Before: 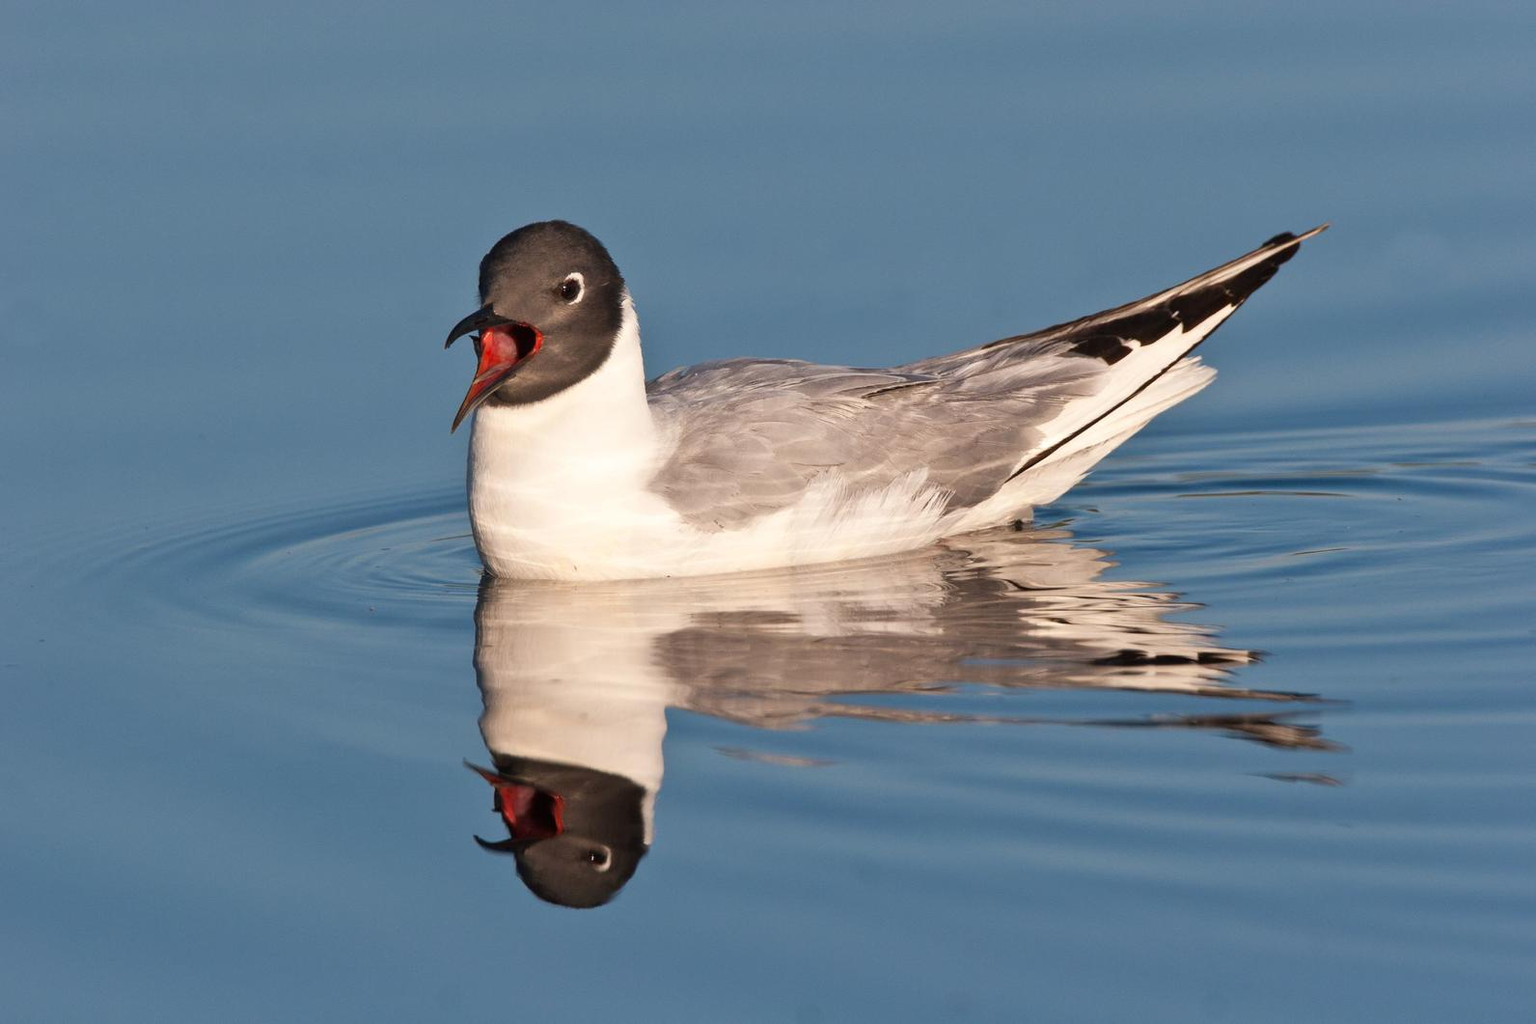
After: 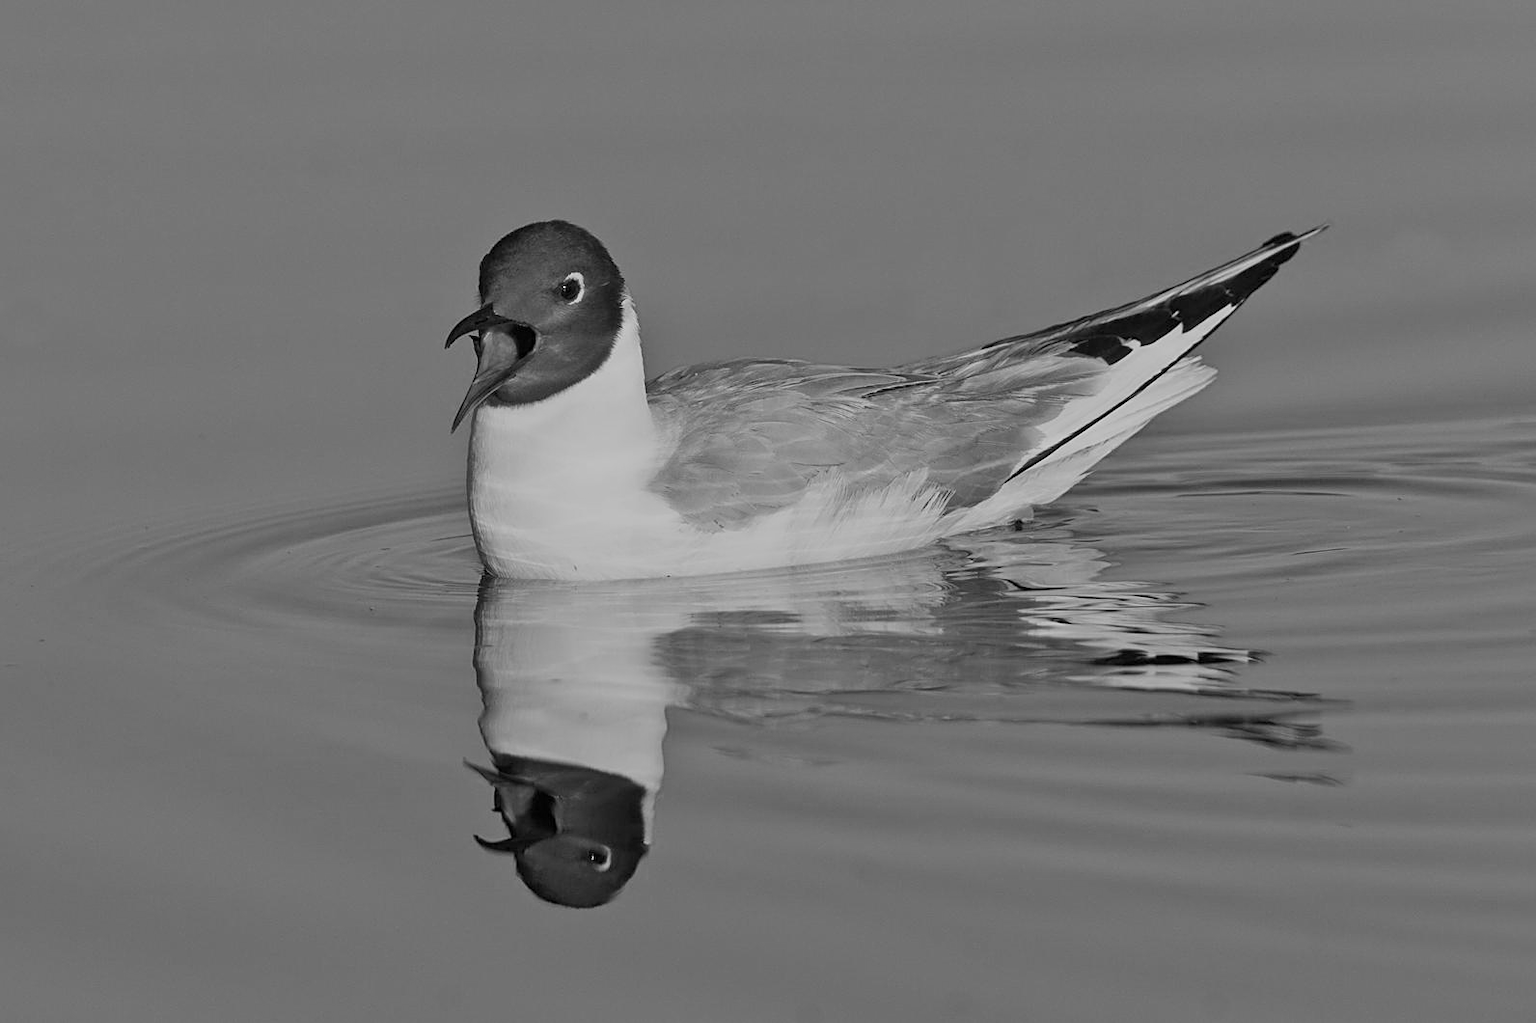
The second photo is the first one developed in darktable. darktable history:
white balance: red 1.467, blue 0.684
sharpen: on, module defaults
color zones: curves: ch0 [(0.004, 0.388) (0.125, 0.392) (0.25, 0.404) (0.375, 0.5) (0.5, 0.5) (0.625, 0.5) (0.75, 0.5) (0.875, 0.5)]; ch1 [(0, 0.5) (0.125, 0.5) (0.25, 0.5) (0.375, 0.124) (0.524, 0.124) (0.645, 0.128) (0.789, 0.132) (0.914, 0.096) (0.998, 0.068)]
color balance rgb: perceptual saturation grading › global saturation 25%, global vibrance 20%
monochrome: on, module defaults
